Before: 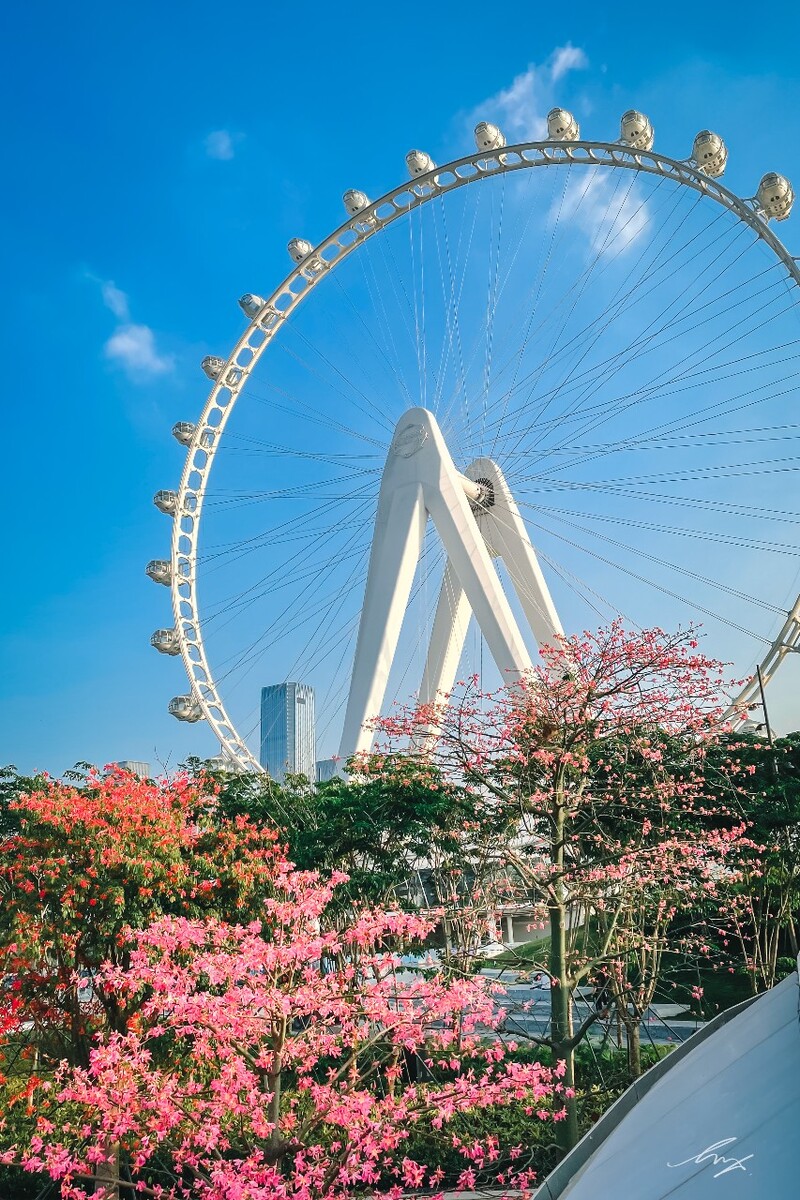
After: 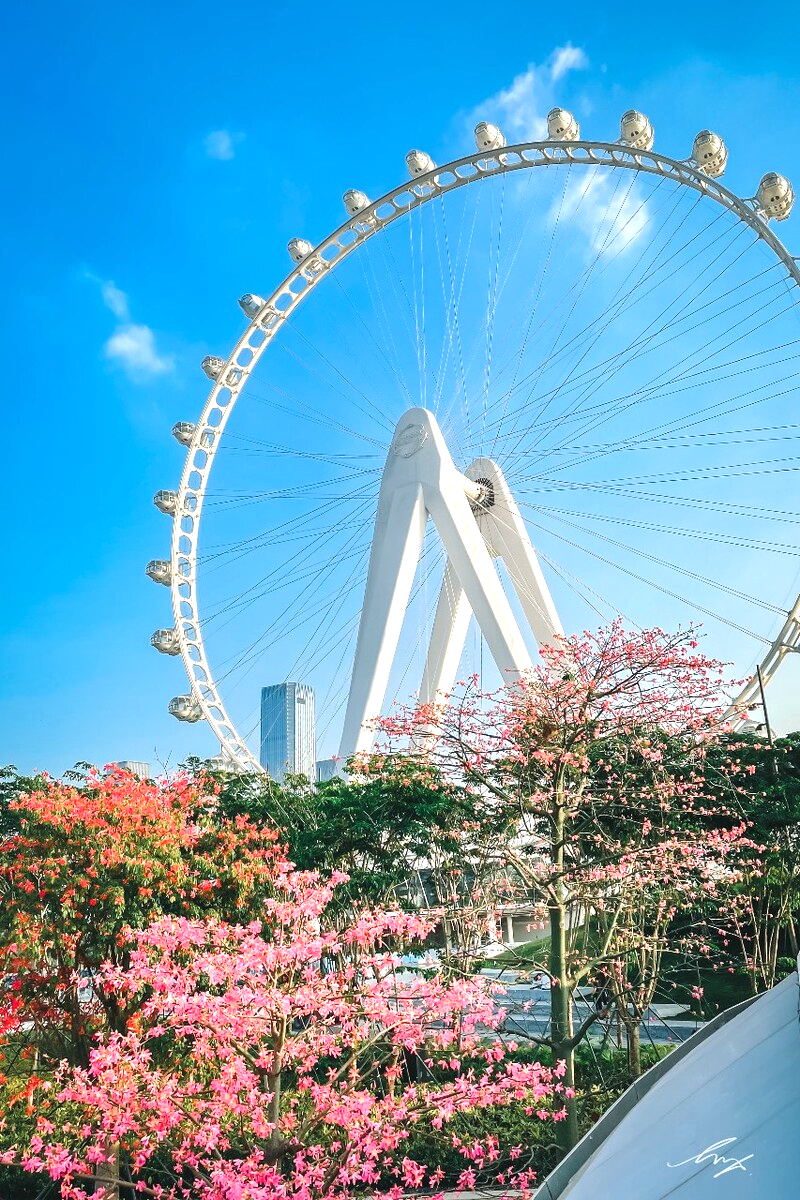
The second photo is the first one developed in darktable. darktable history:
exposure: exposure 0.566 EV, compensate highlight preservation false
white balance: emerald 1
